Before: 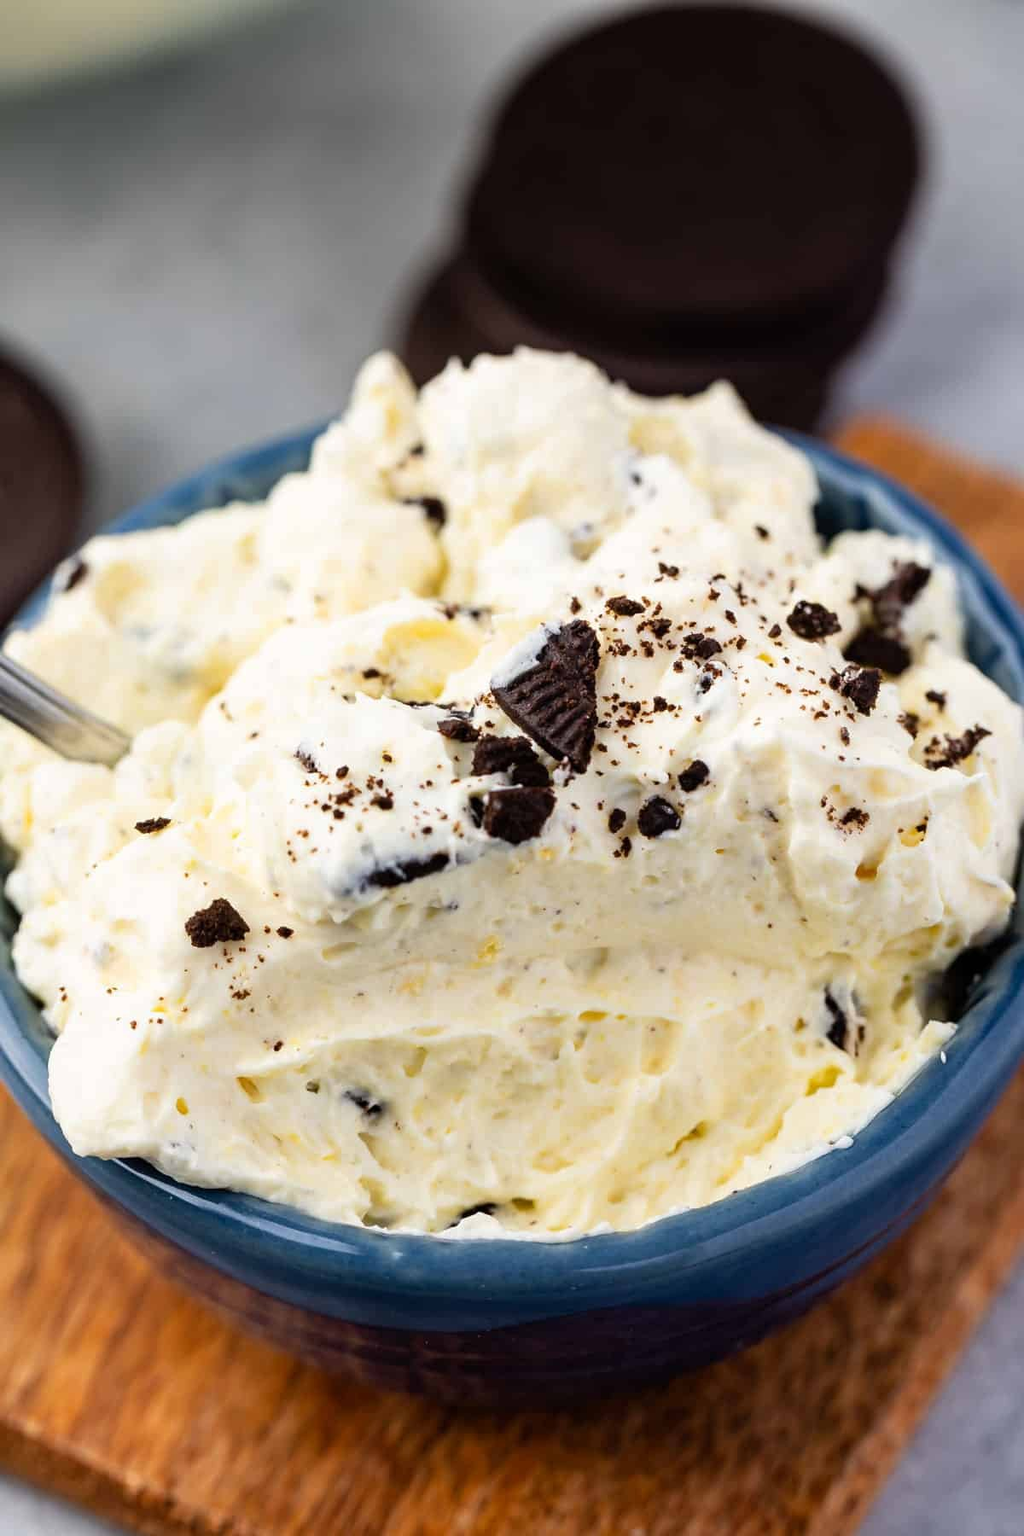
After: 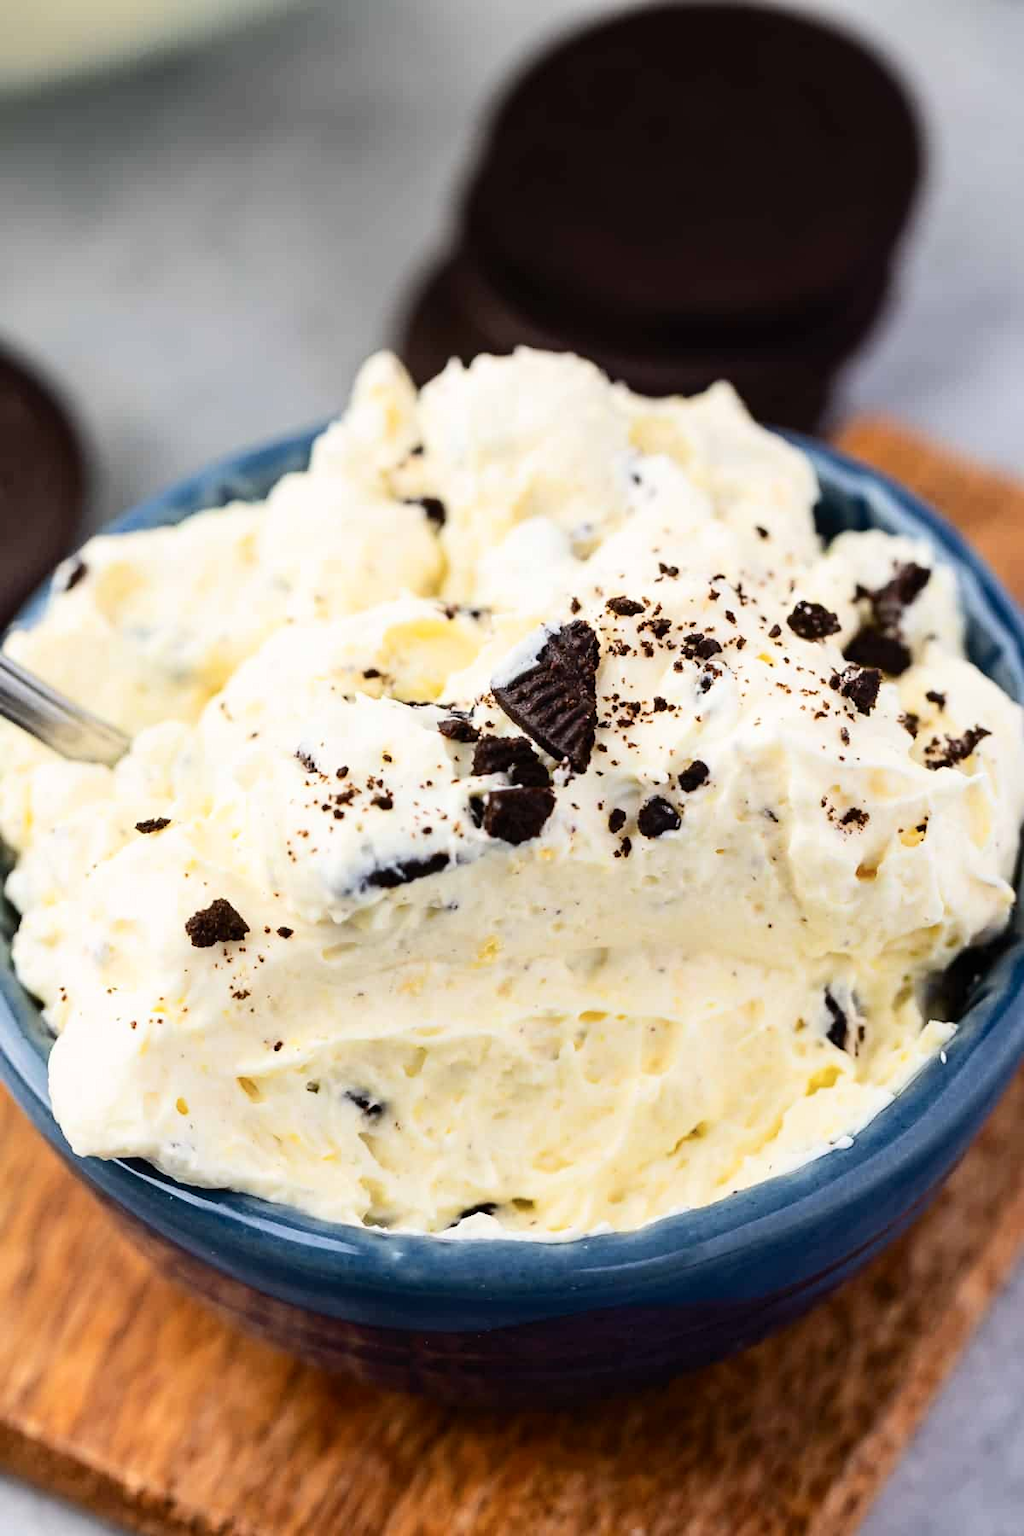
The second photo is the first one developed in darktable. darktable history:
tone curve: curves: ch0 [(0, 0) (0.003, 0.005) (0.011, 0.013) (0.025, 0.027) (0.044, 0.044) (0.069, 0.06) (0.1, 0.081) (0.136, 0.114) (0.177, 0.16) (0.224, 0.211) (0.277, 0.277) (0.335, 0.354) (0.399, 0.435) (0.468, 0.538) (0.543, 0.626) (0.623, 0.708) (0.709, 0.789) (0.801, 0.867) (0.898, 0.935) (1, 1)], color space Lab, independent channels, preserve colors none
